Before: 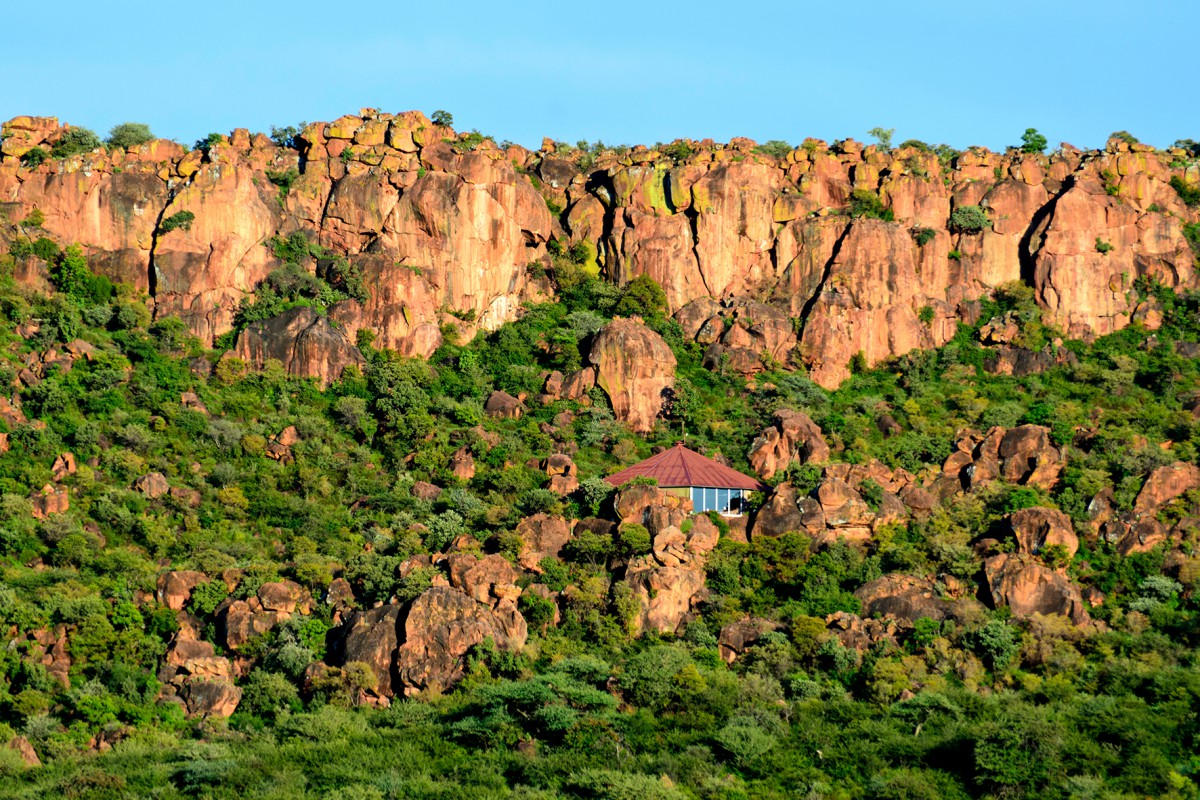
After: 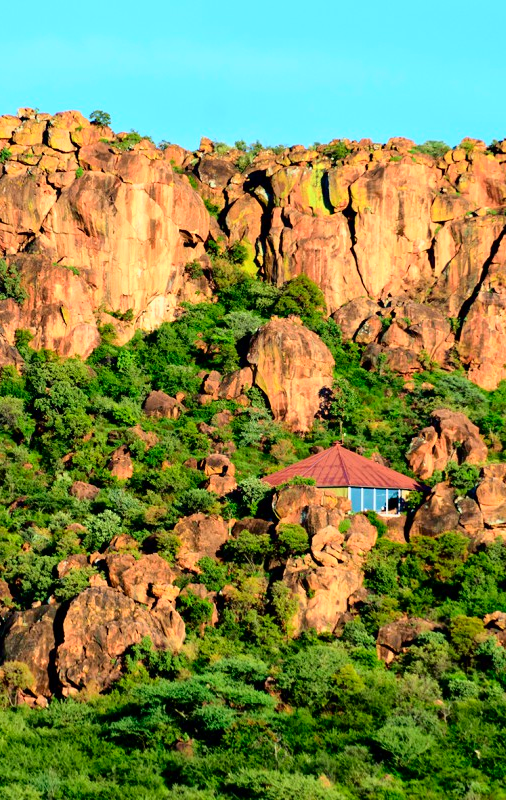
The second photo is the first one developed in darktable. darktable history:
tone curve: curves: ch0 [(0, 0) (0.091, 0.077) (0.389, 0.458) (0.745, 0.82) (0.844, 0.908) (0.909, 0.942) (1, 0.973)]; ch1 [(0, 0) (0.437, 0.404) (0.5, 0.5) (0.529, 0.556) (0.58, 0.603) (0.616, 0.649) (1, 1)]; ch2 [(0, 0) (0.442, 0.415) (0.5, 0.5) (0.535, 0.557) (0.585, 0.62) (1, 1)], color space Lab, independent channels, preserve colors none
crop: left 28.583%, right 29.231%
